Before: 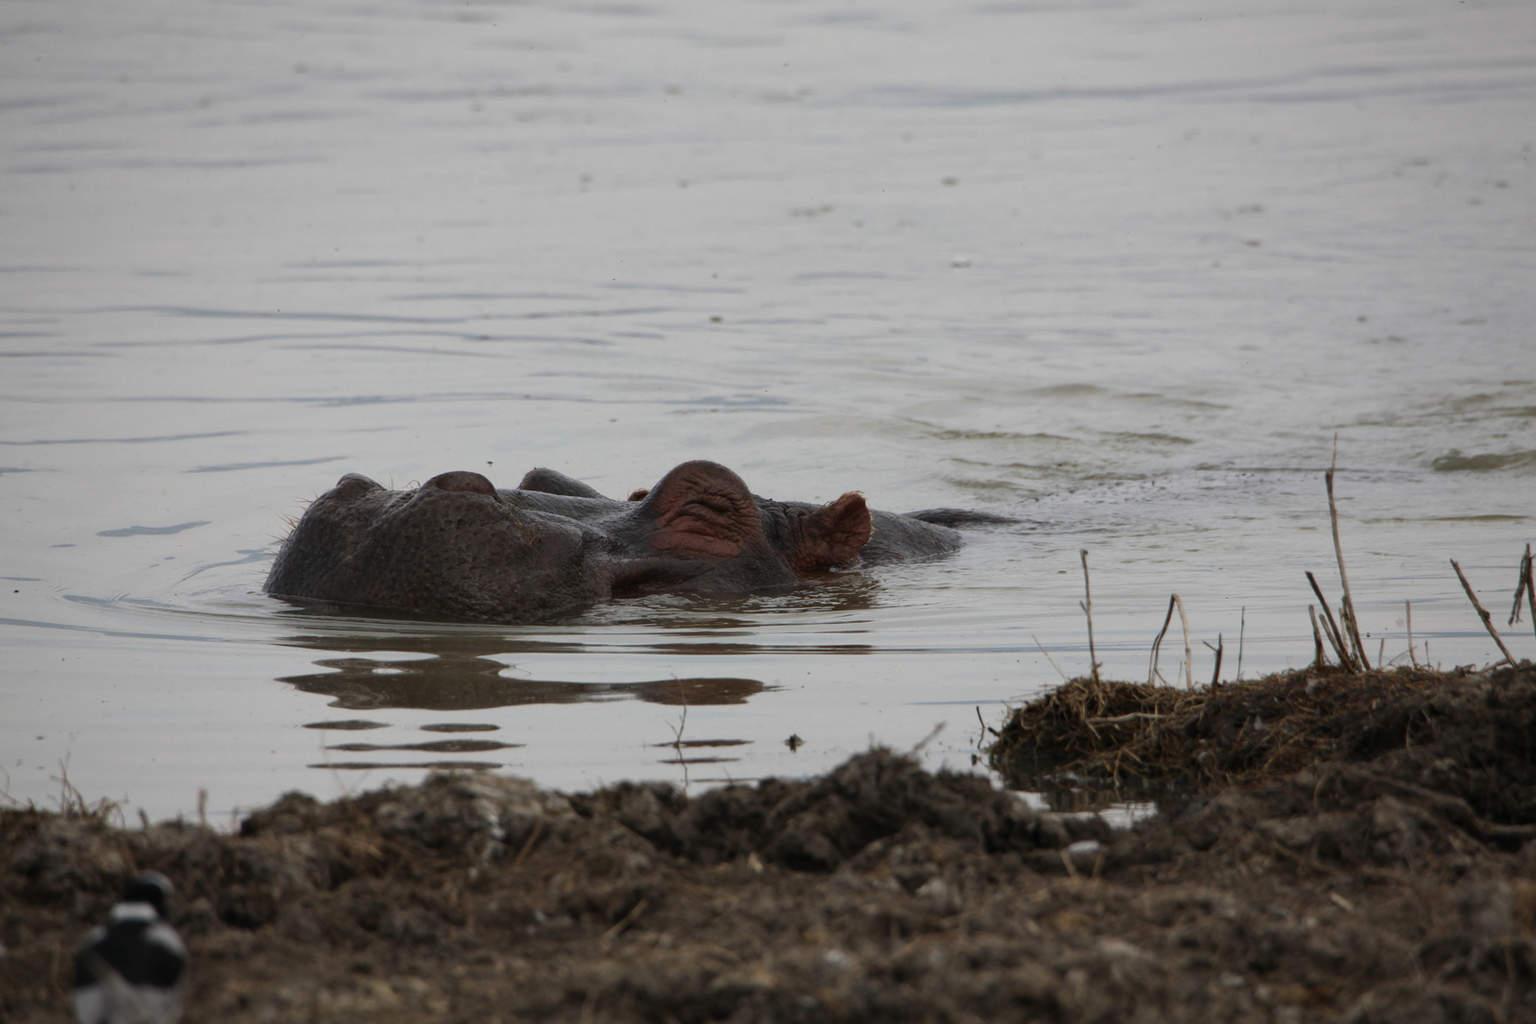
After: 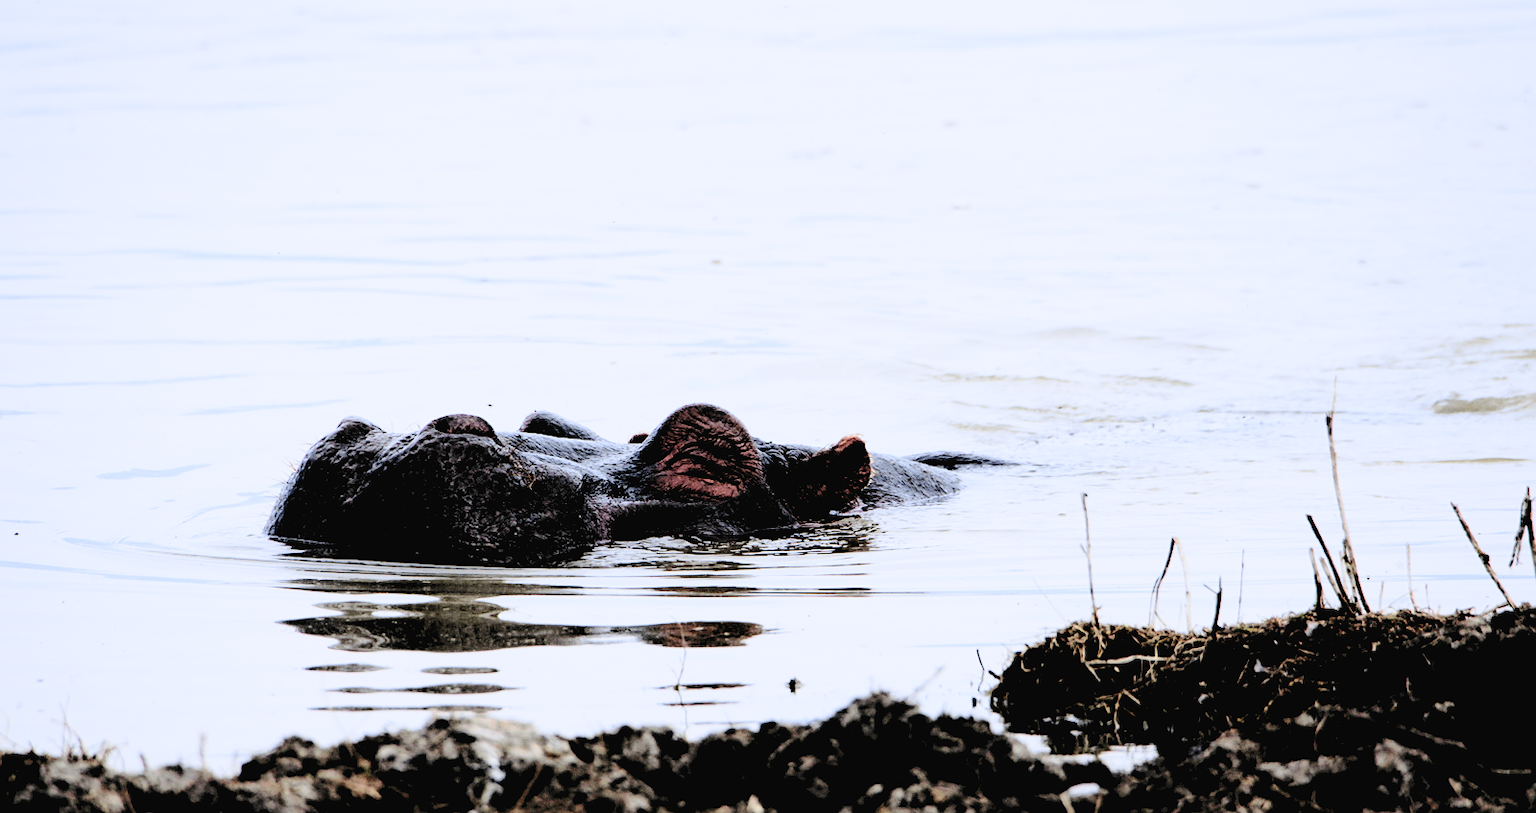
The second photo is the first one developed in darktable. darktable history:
base curve: curves: ch0 [(0, 0) (0.036, 0.037) (0.121, 0.228) (0.46, 0.76) (0.859, 0.983) (1, 1)], preserve colors none
white balance: red 0.967, blue 1.119, emerald 0.756
sharpen: amount 0.2
crop and rotate: top 5.667%, bottom 14.937%
exposure: black level correction 0, compensate exposure bias true, compensate highlight preservation false
tone curve: curves: ch0 [(0, 0.023) (0.103, 0.087) (0.277, 0.28) (0.46, 0.554) (0.569, 0.68) (0.735, 0.843) (0.994, 0.984)]; ch1 [(0, 0) (0.324, 0.285) (0.456, 0.438) (0.488, 0.497) (0.512, 0.503) (0.535, 0.535) (0.599, 0.606) (0.715, 0.738) (1, 1)]; ch2 [(0, 0) (0.369, 0.388) (0.449, 0.431) (0.478, 0.471) (0.502, 0.503) (0.55, 0.553) (0.603, 0.602) (0.656, 0.713) (1, 1)], color space Lab, independent channels, preserve colors none
rgb levels: levels [[0.027, 0.429, 0.996], [0, 0.5, 1], [0, 0.5, 1]]
